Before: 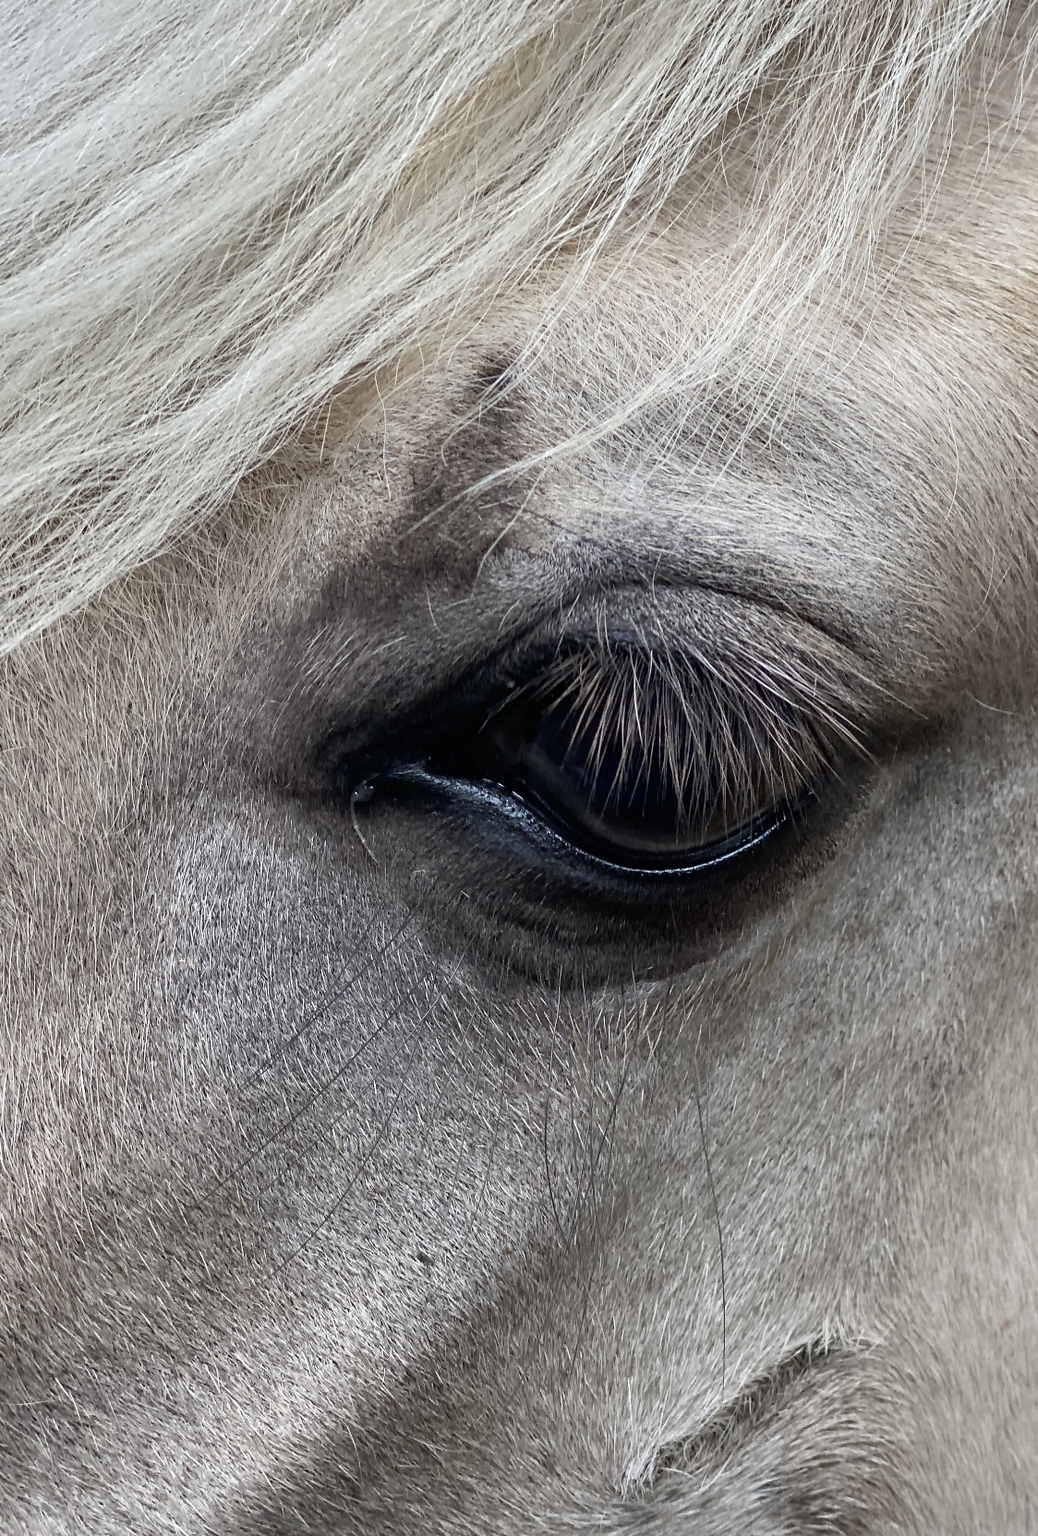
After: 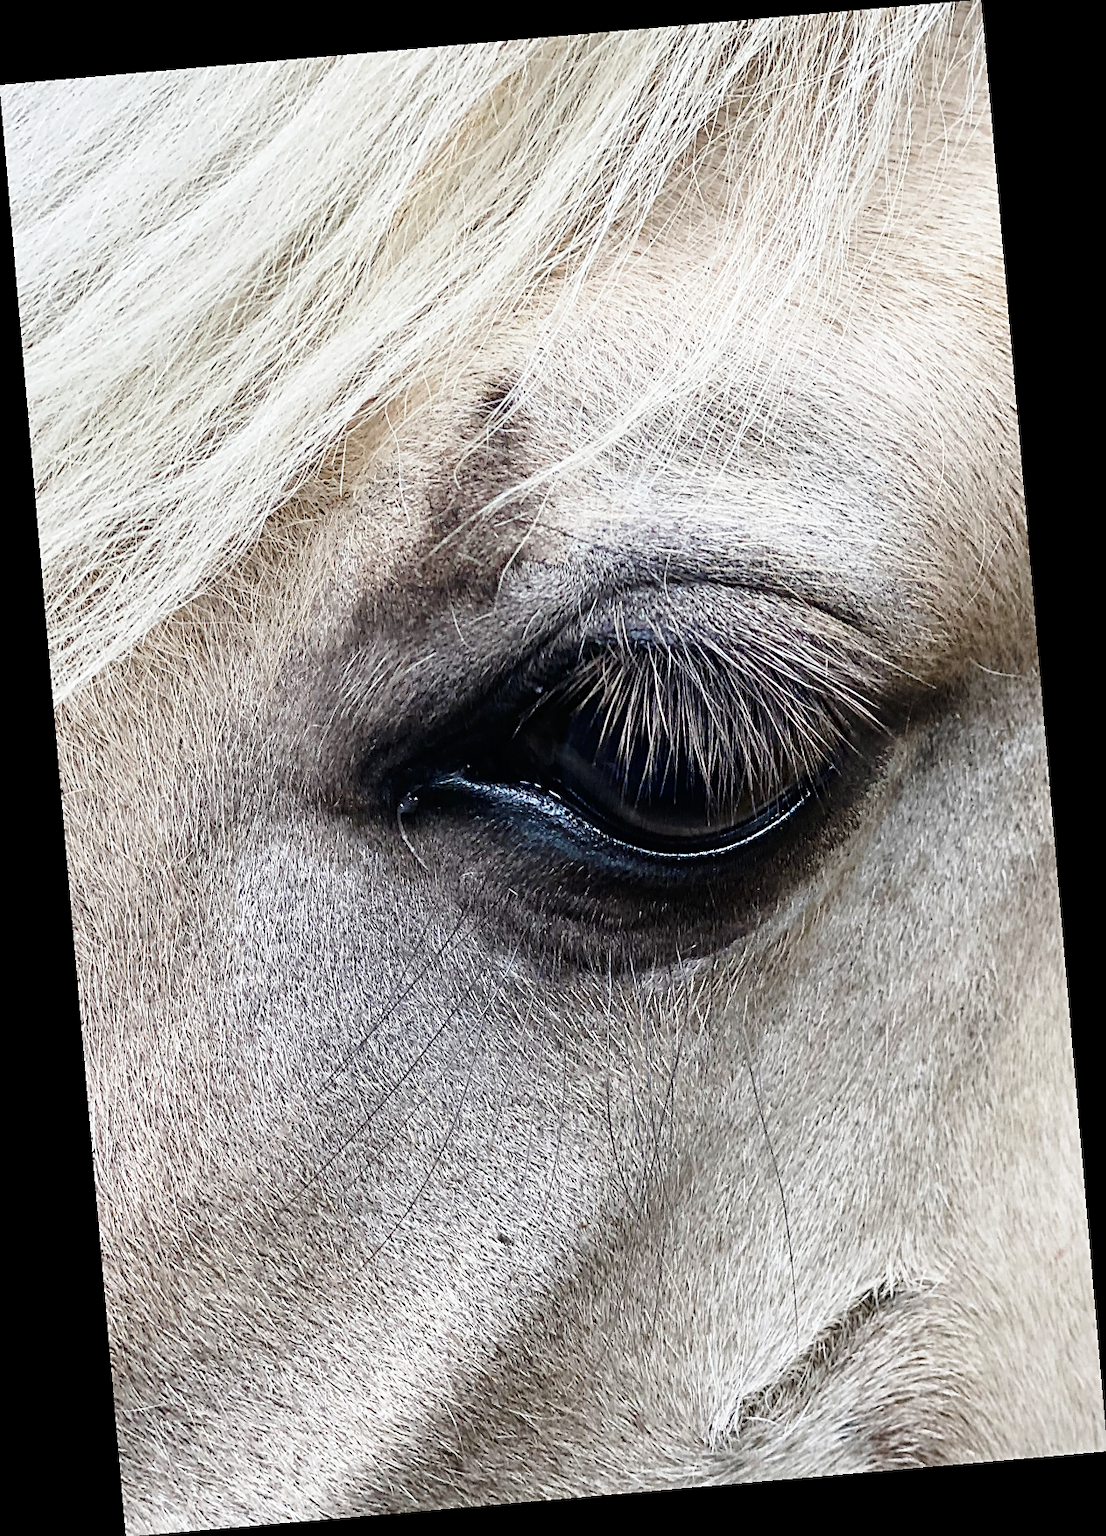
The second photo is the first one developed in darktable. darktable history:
base curve: curves: ch0 [(0, 0) (0.028, 0.03) (0.121, 0.232) (0.46, 0.748) (0.859, 0.968) (1, 1)], preserve colors none
rotate and perspective: rotation -4.98°, automatic cropping off
sharpen: on, module defaults
